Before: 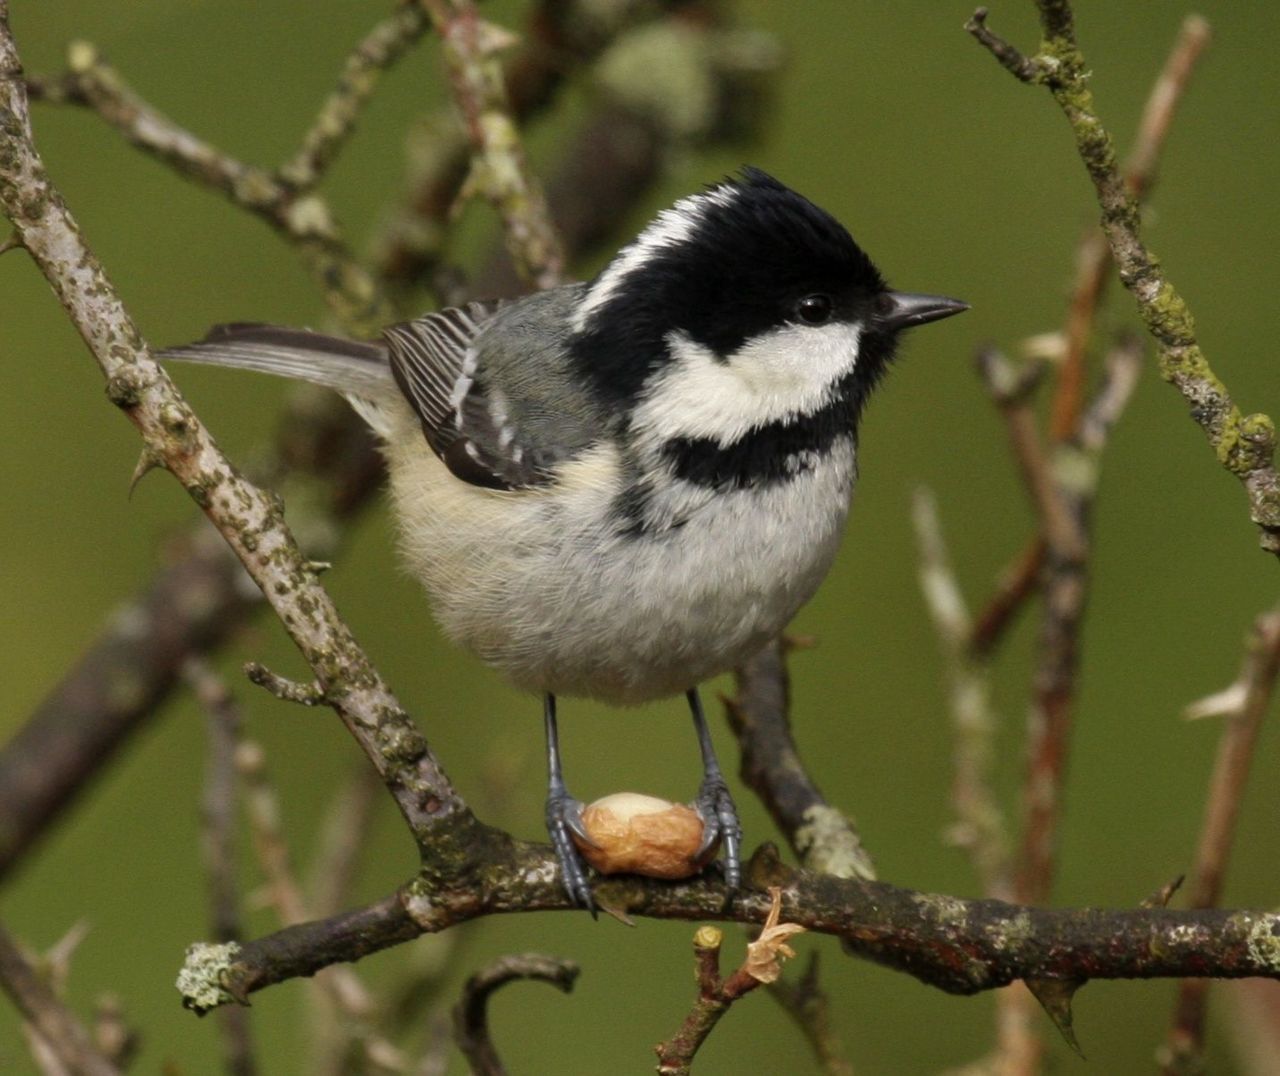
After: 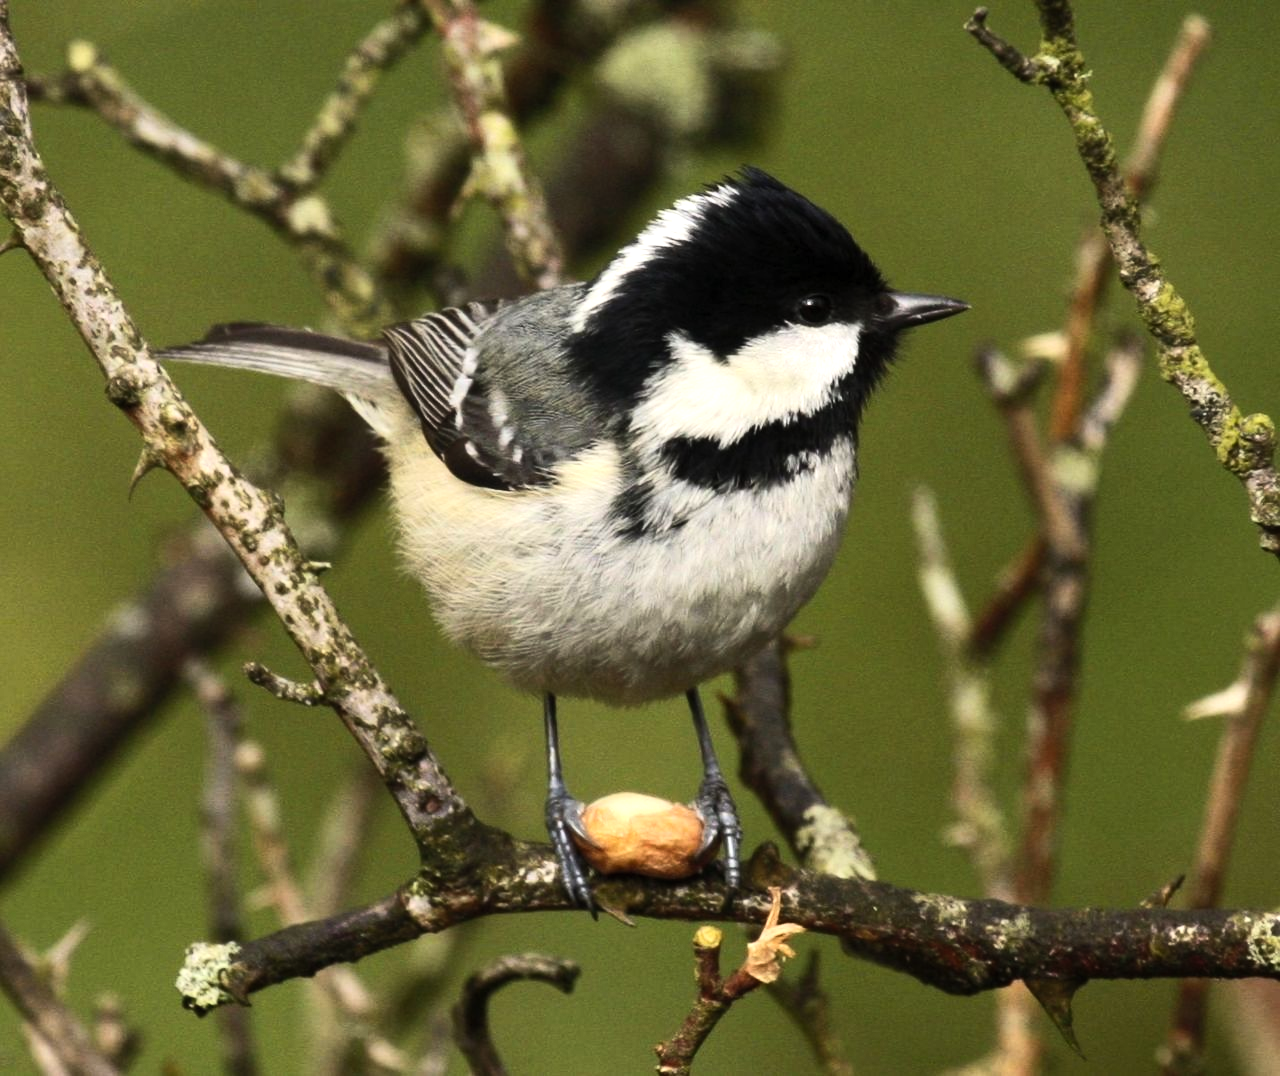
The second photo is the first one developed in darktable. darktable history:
tone equalizer: -8 EV -0.747 EV, -7 EV -0.684 EV, -6 EV -0.588 EV, -5 EV -0.412 EV, -3 EV 0.404 EV, -2 EV 0.6 EV, -1 EV 0.683 EV, +0 EV 0.771 EV, edges refinement/feathering 500, mask exposure compensation -1.57 EV, preserve details no
contrast brightness saturation: contrast 0.201, brightness 0.15, saturation 0.141
